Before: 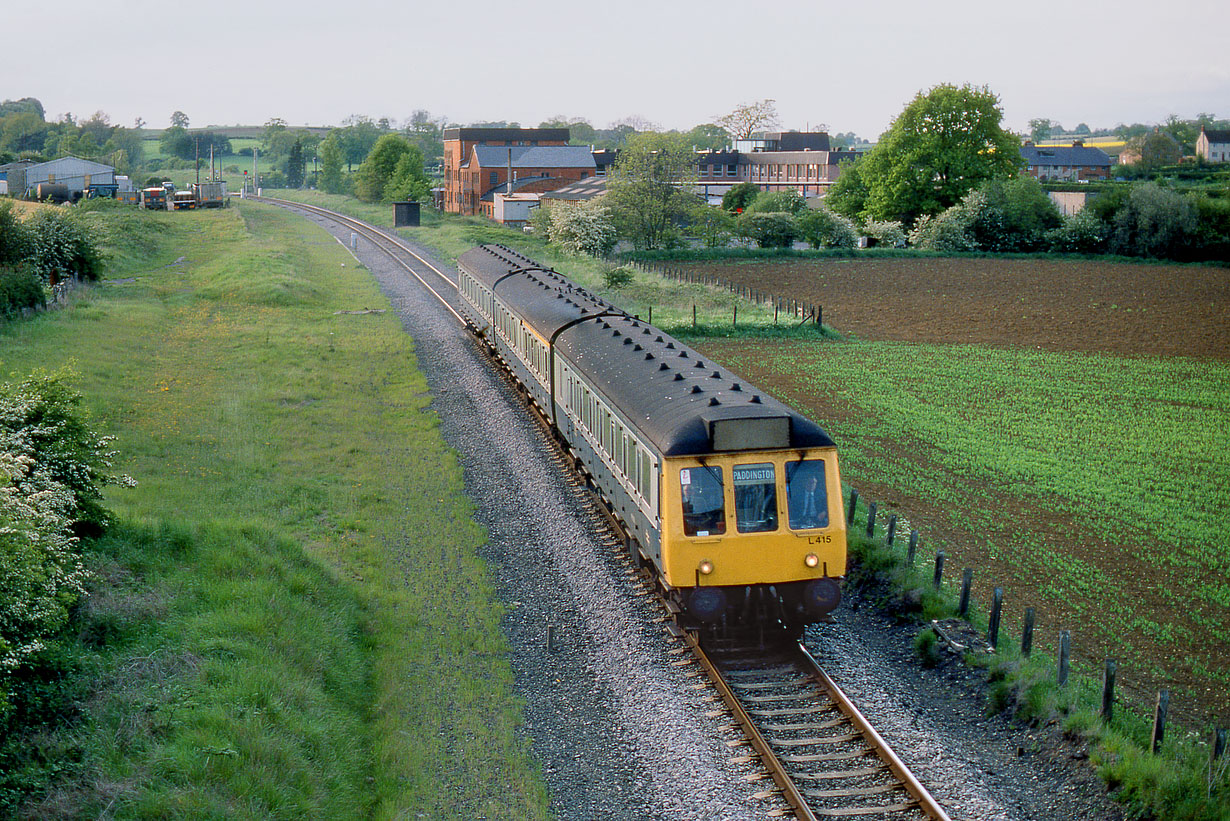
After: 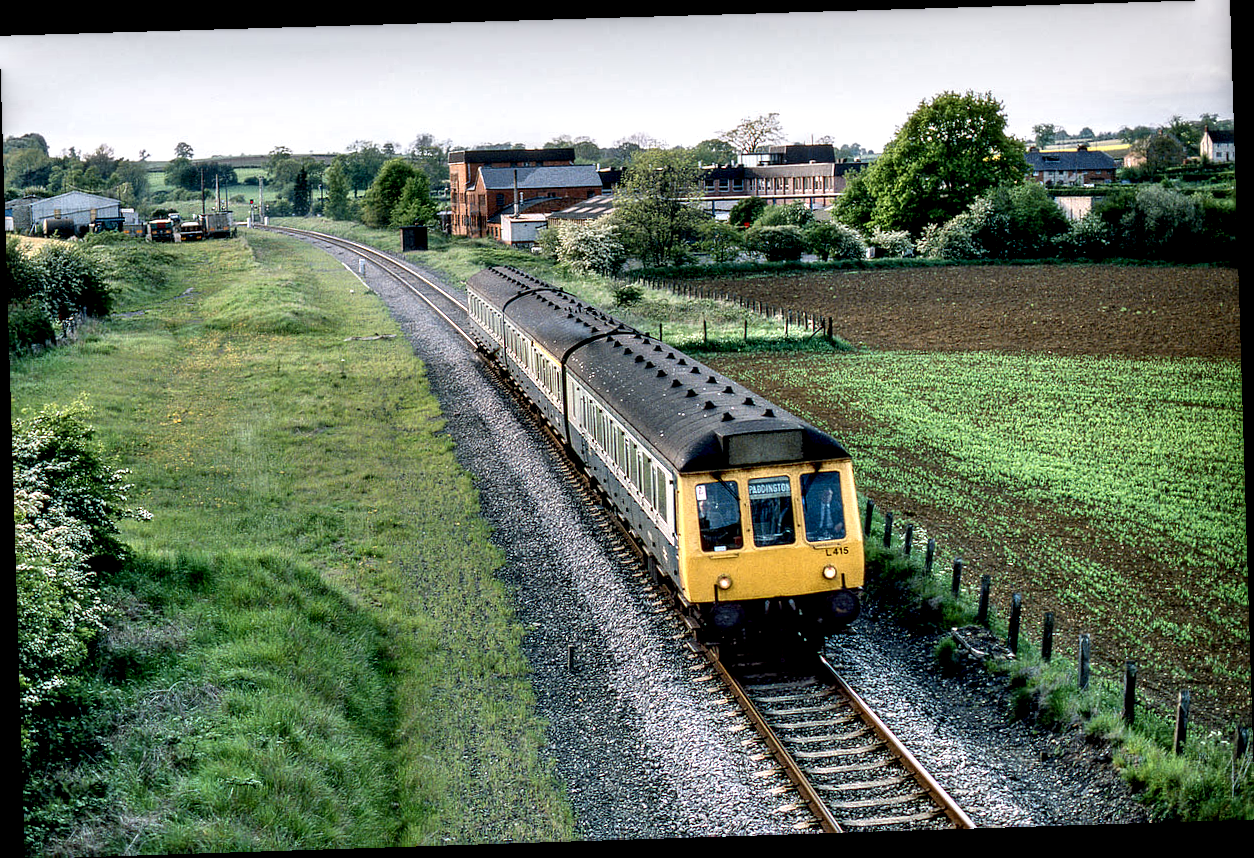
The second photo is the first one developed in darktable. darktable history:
rotate and perspective: rotation -1.77°, lens shift (horizontal) 0.004, automatic cropping off
local contrast: shadows 185%, detail 225%
white balance: red 1, blue 1
